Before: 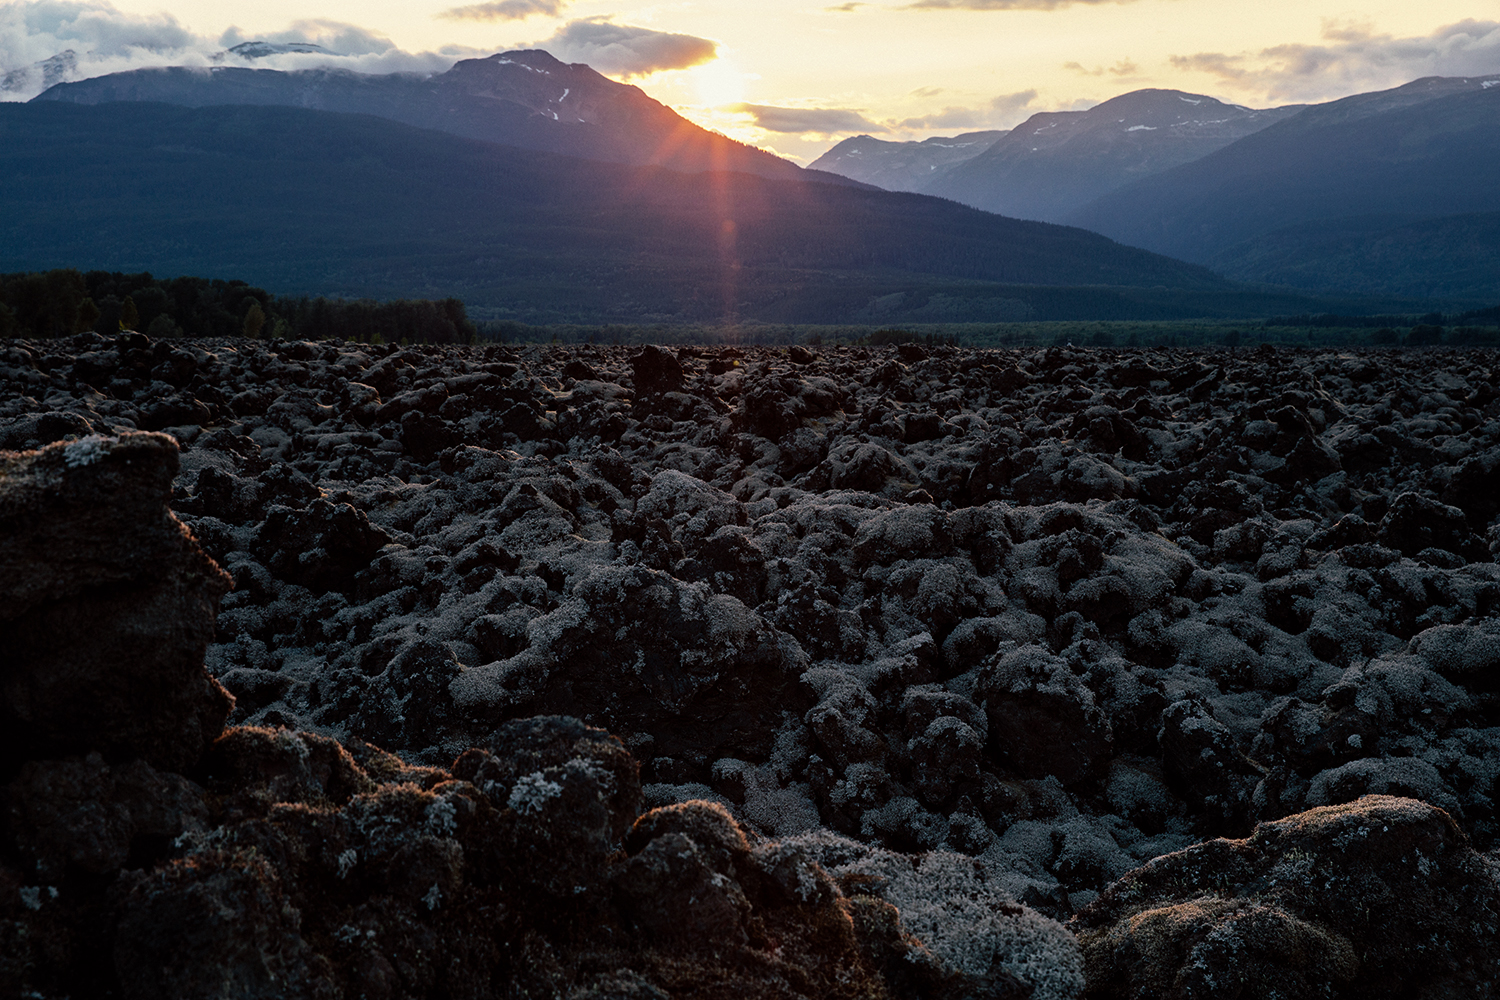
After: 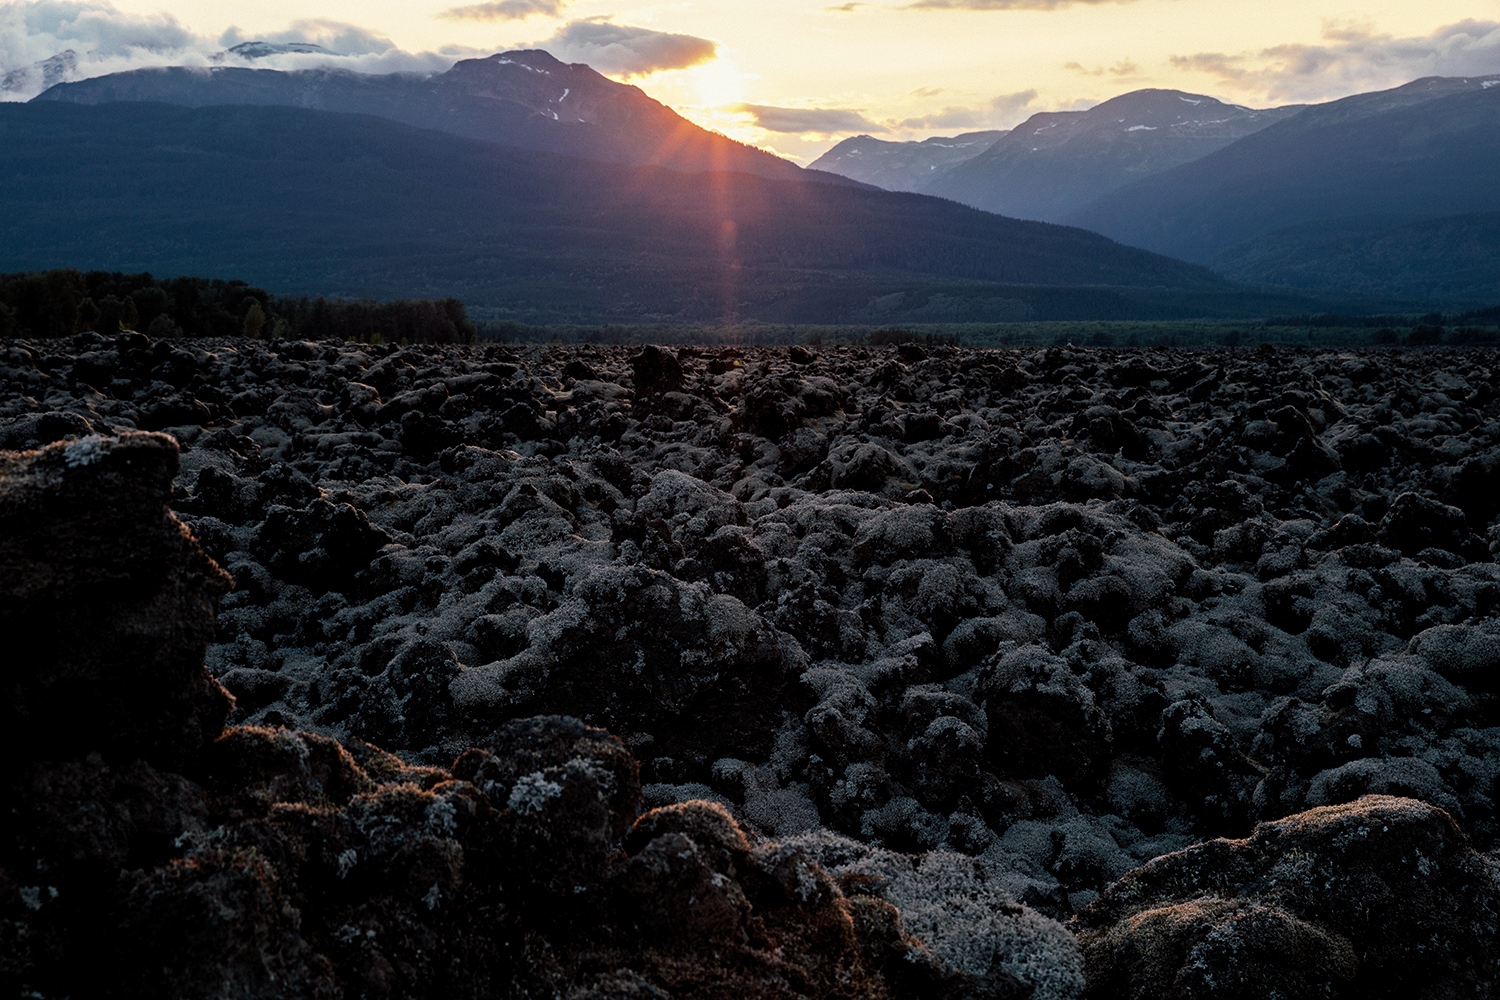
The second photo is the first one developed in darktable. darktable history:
levels: levels [0.016, 0.5, 0.996]
tone equalizer: on, module defaults
